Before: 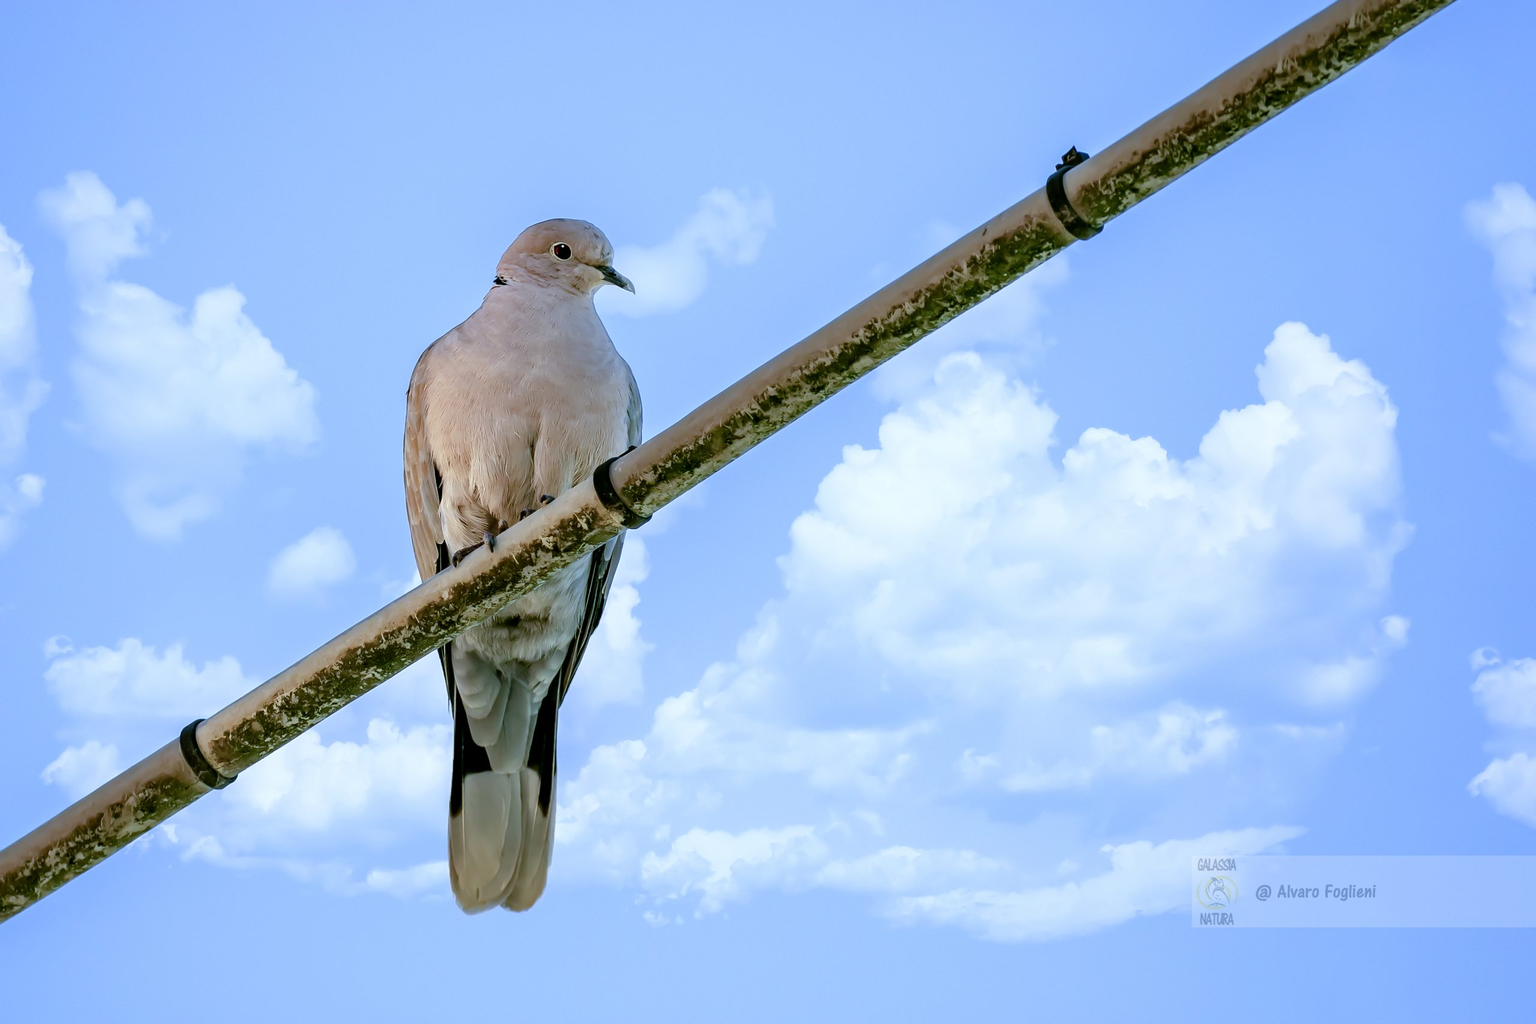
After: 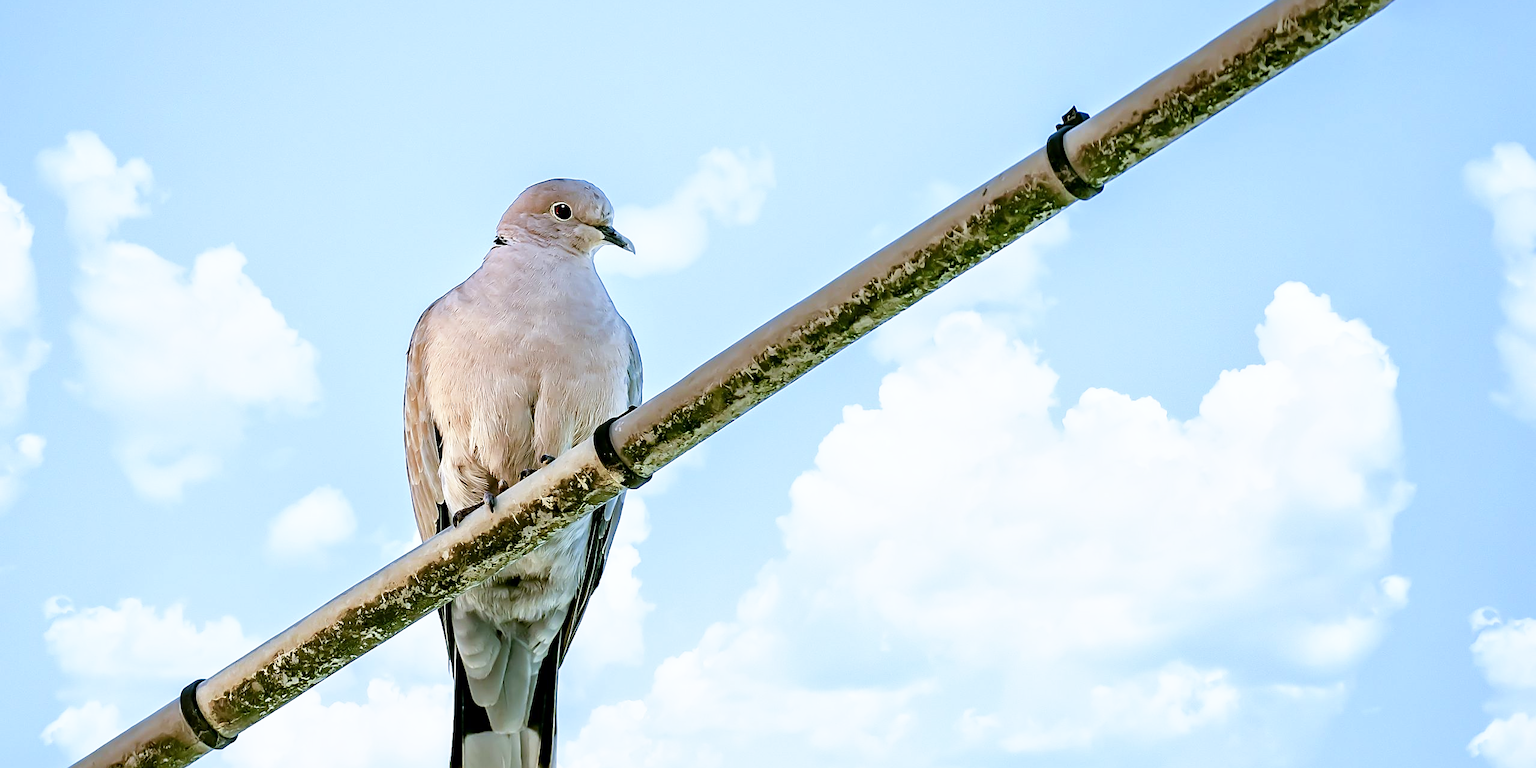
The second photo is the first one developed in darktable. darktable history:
local contrast: mode bilateral grid, contrast 20, coarseness 50, detail 120%, midtone range 0.2
sharpen: on, module defaults
crop: top 3.982%, bottom 20.997%
base curve: curves: ch0 [(0, 0) (0.557, 0.834) (1, 1)], preserve colors none
